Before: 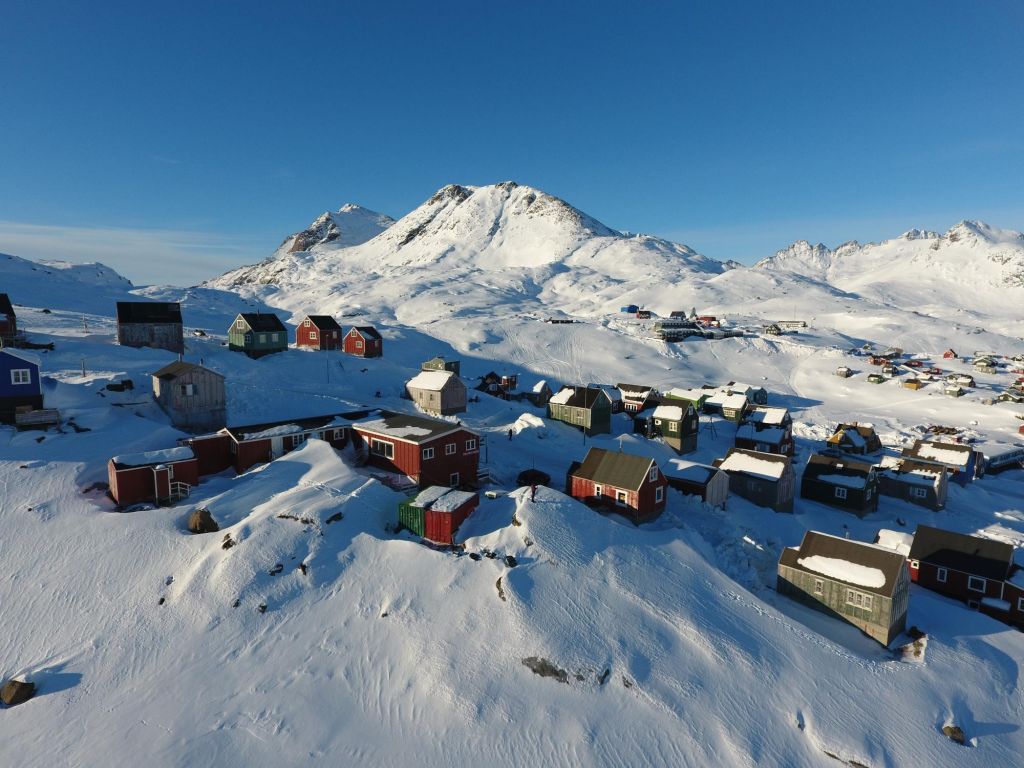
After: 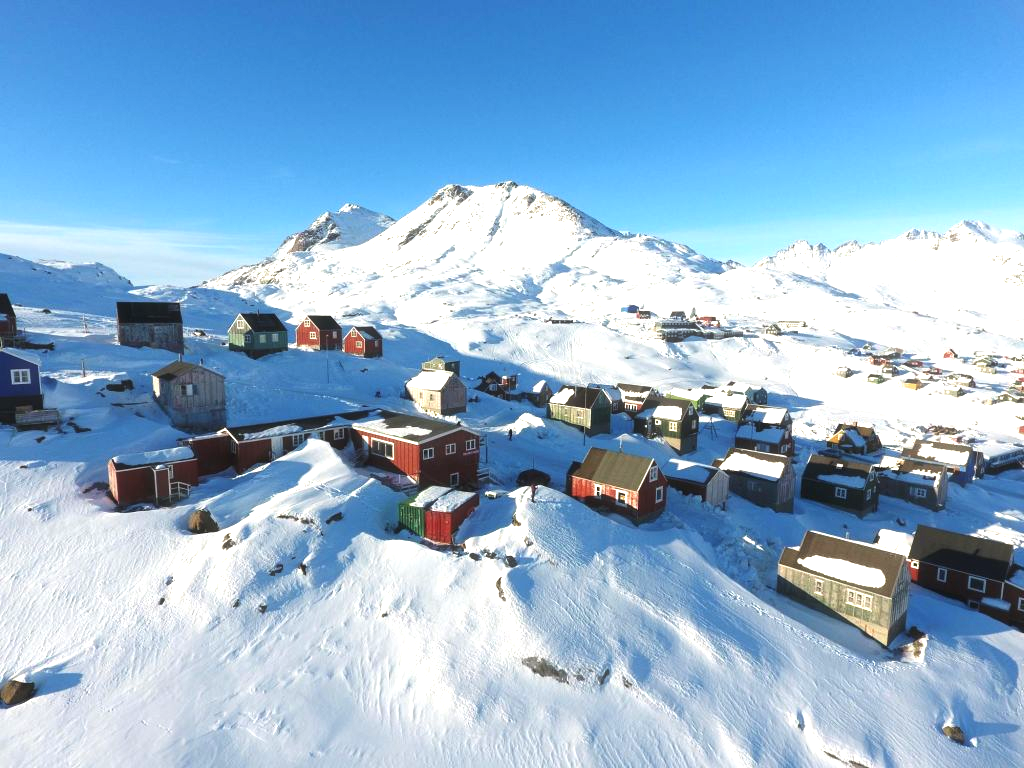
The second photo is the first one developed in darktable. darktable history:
exposure: black level correction 0, exposure 1.2 EV, compensate exposure bias true, compensate highlight preservation false
haze removal: strength -0.05
